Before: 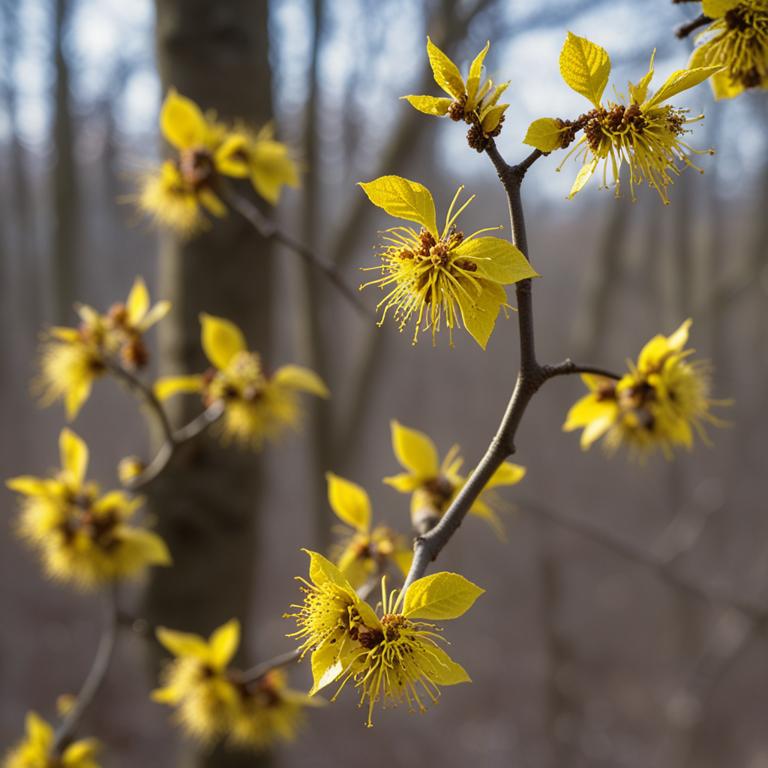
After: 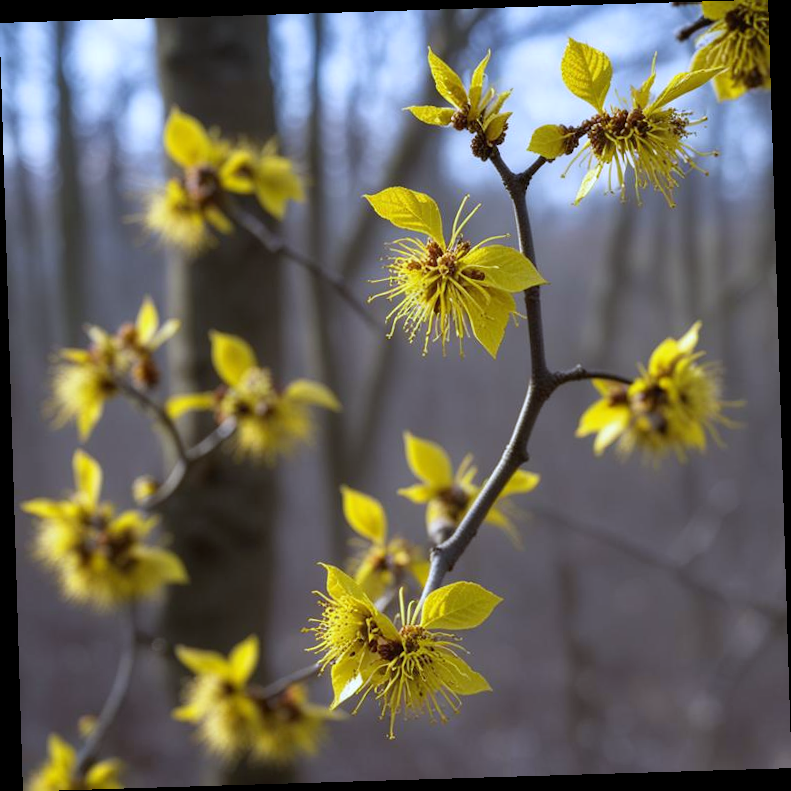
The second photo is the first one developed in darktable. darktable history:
rotate and perspective: rotation -1.75°, automatic cropping off
white balance: red 0.948, green 1.02, blue 1.176
